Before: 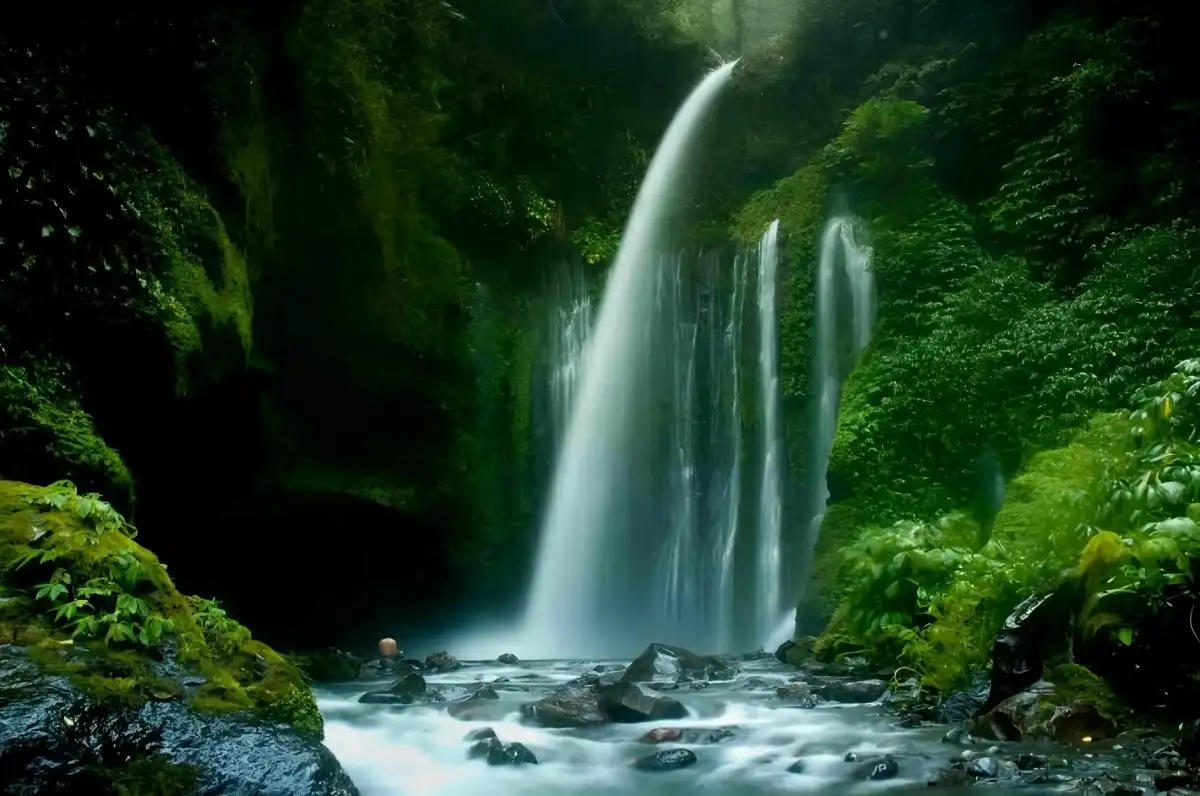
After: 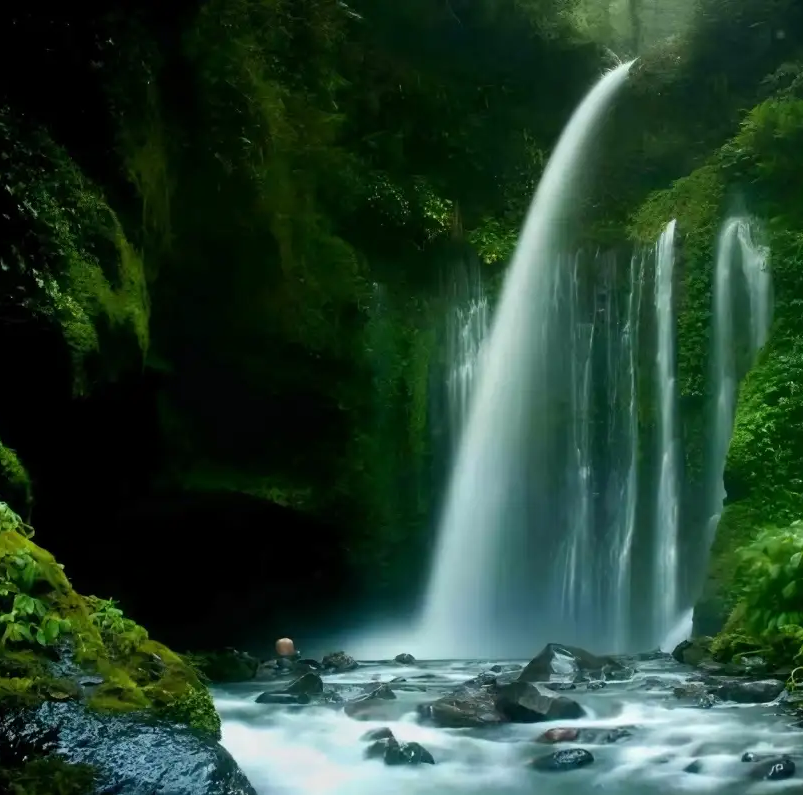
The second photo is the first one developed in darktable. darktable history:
crop and rotate: left 8.595%, right 24.449%
